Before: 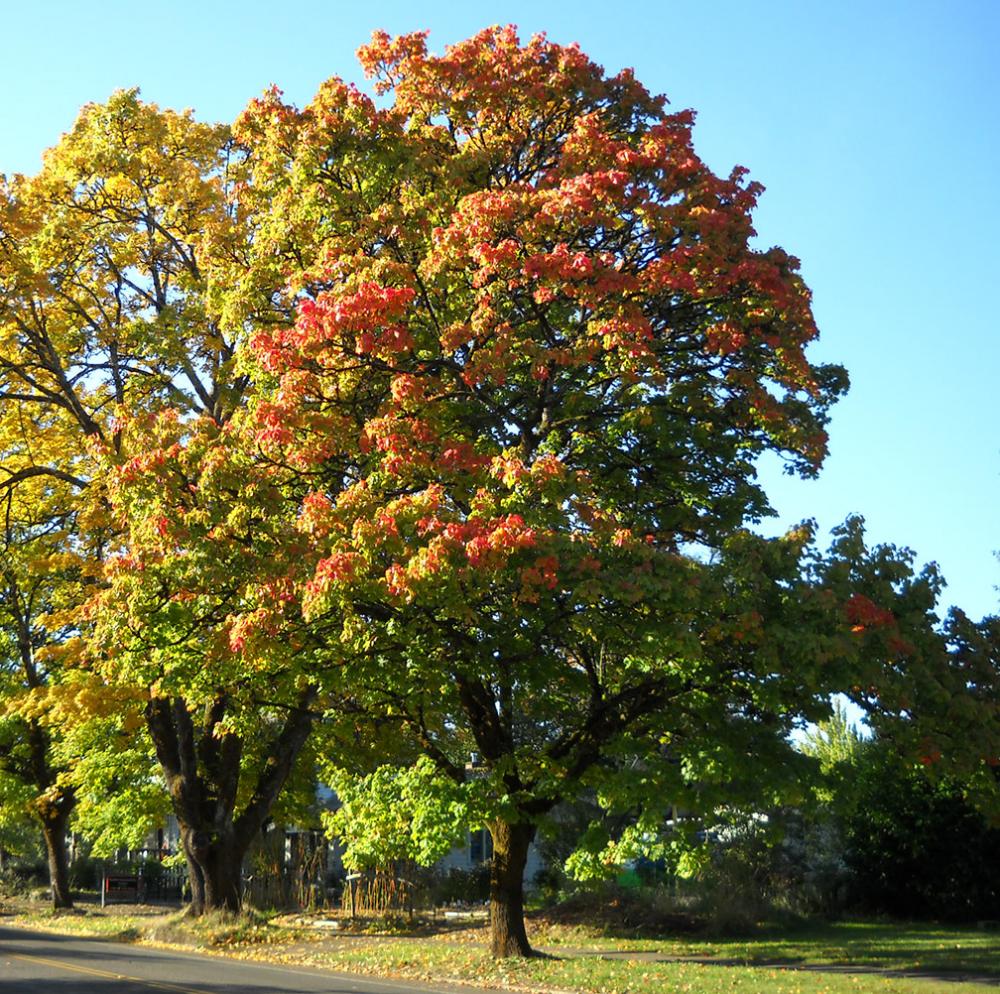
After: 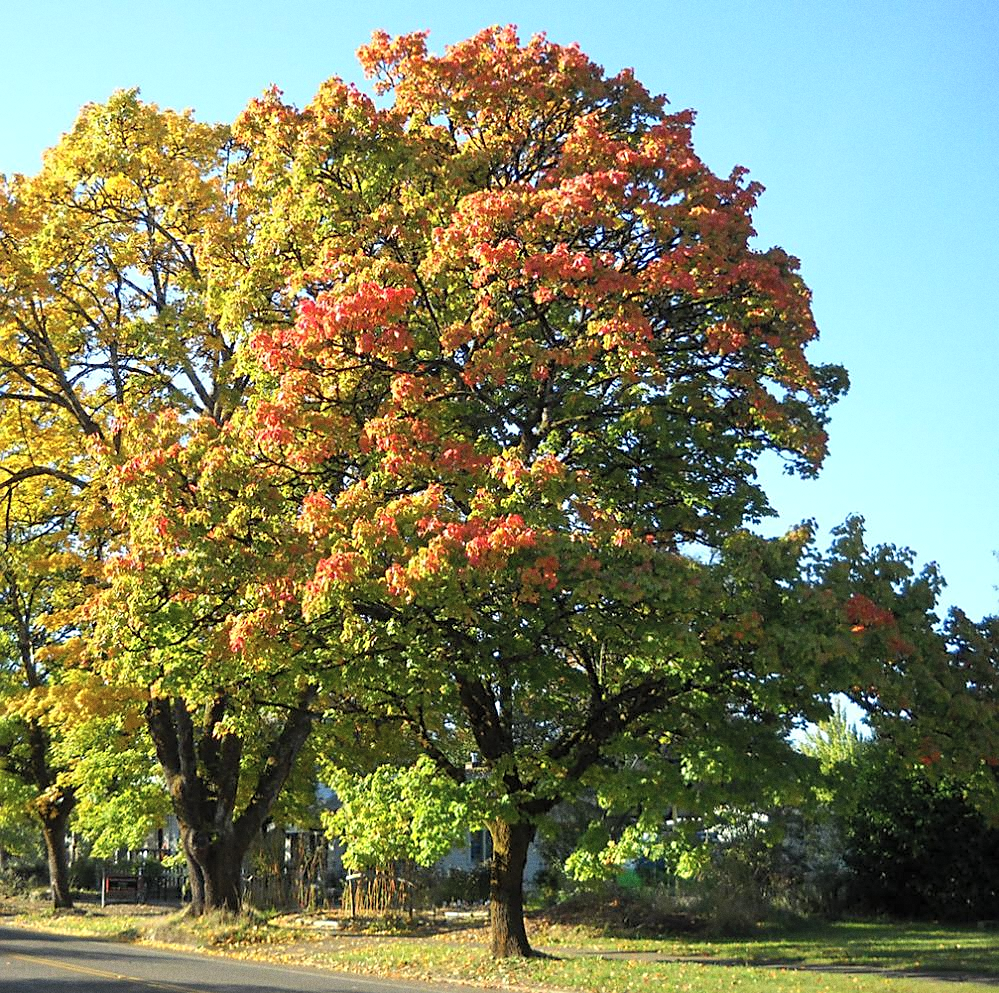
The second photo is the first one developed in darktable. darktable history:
grain: coarseness 0.09 ISO
sharpen: on, module defaults
contrast brightness saturation: brightness 0.13
